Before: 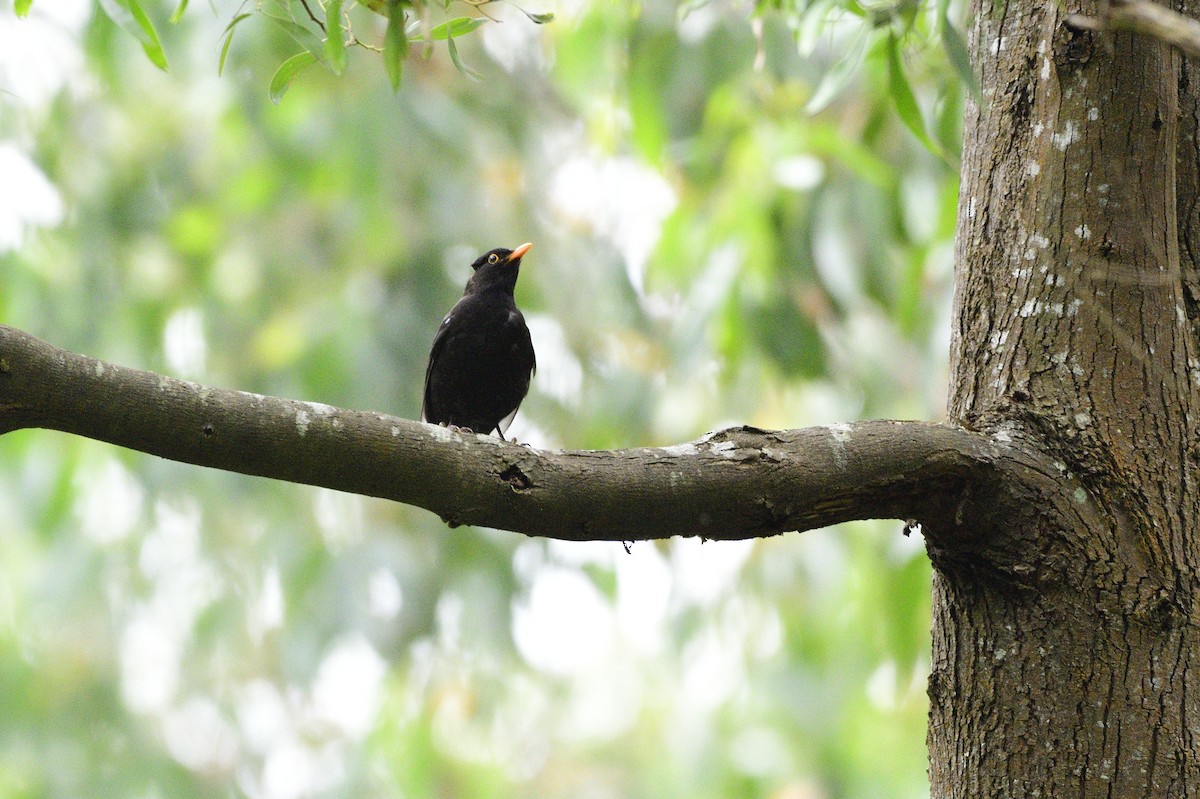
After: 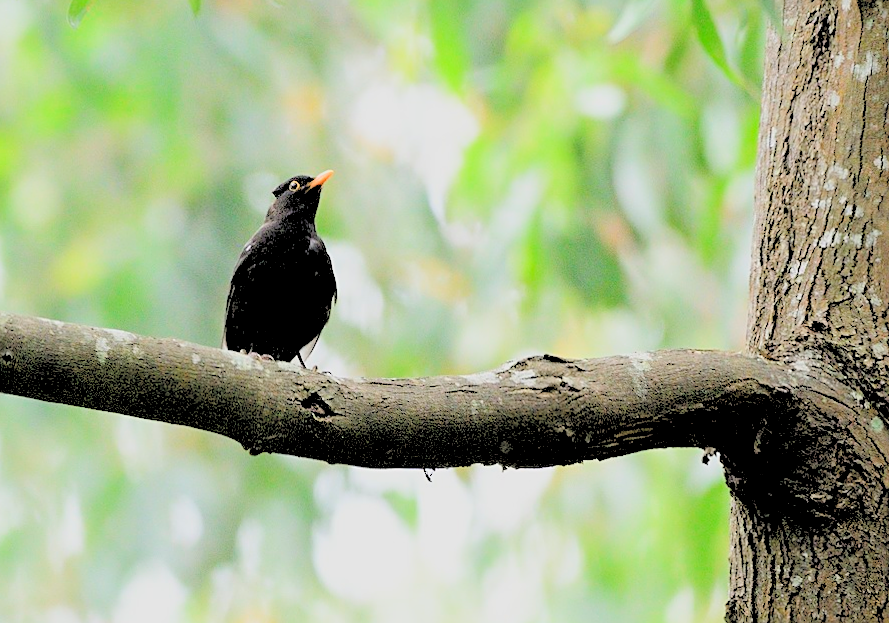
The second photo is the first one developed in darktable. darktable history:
rgb levels: preserve colors sum RGB, levels [[0.038, 0.433, 0.934], [0, 0.5, 1], [0, 0.5, 1]]
crop: left 16.768%, top 8.653%, right 8.362%, bottom 12.485%
rotate and perspective: rotation 0.174°, lens shift (vertical) 0.013, lens shift (horizontal) 0.019, shear 0.001, automatic cropping original format, crop left 0.007, crop right 0.991, crop top 0.016, crop bottom 0.997
global tonemap: drago (0.7, 100)
sharpen: on, module defaults
